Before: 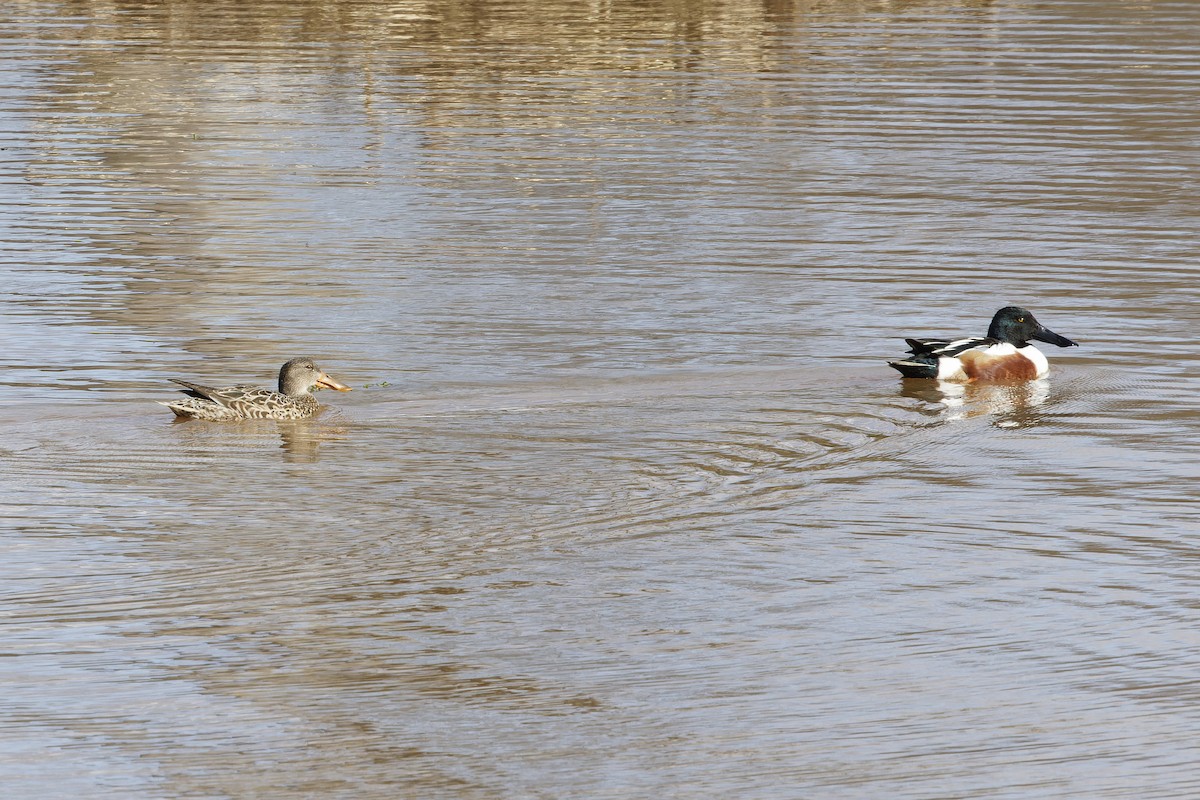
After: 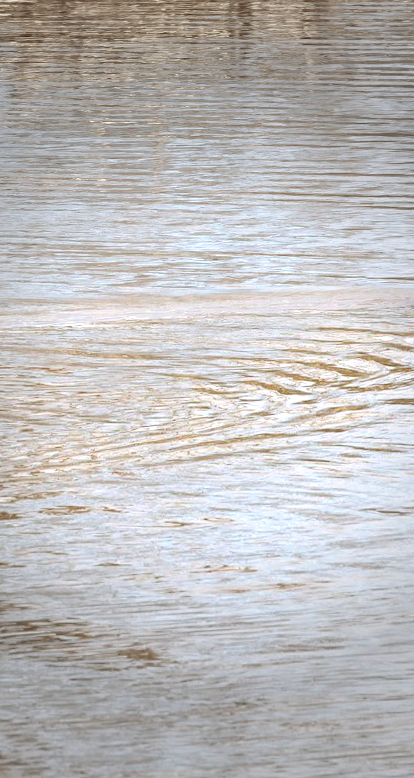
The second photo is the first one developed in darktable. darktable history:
exposure: black level correction 0.01, exposure 1 EV, compensate highlight preservation false
rotate and perspective: rotation 0.72°, lens shift (vertical) -0.352, lens shift (horizontal) -0.051, crop left 0.152, crop right 0.859, crop top 0.019, crop bottom 0.964
crop: left 31.229%, right 27.105%
vignetting: fall-off start 40%, fall-off radius 40%
